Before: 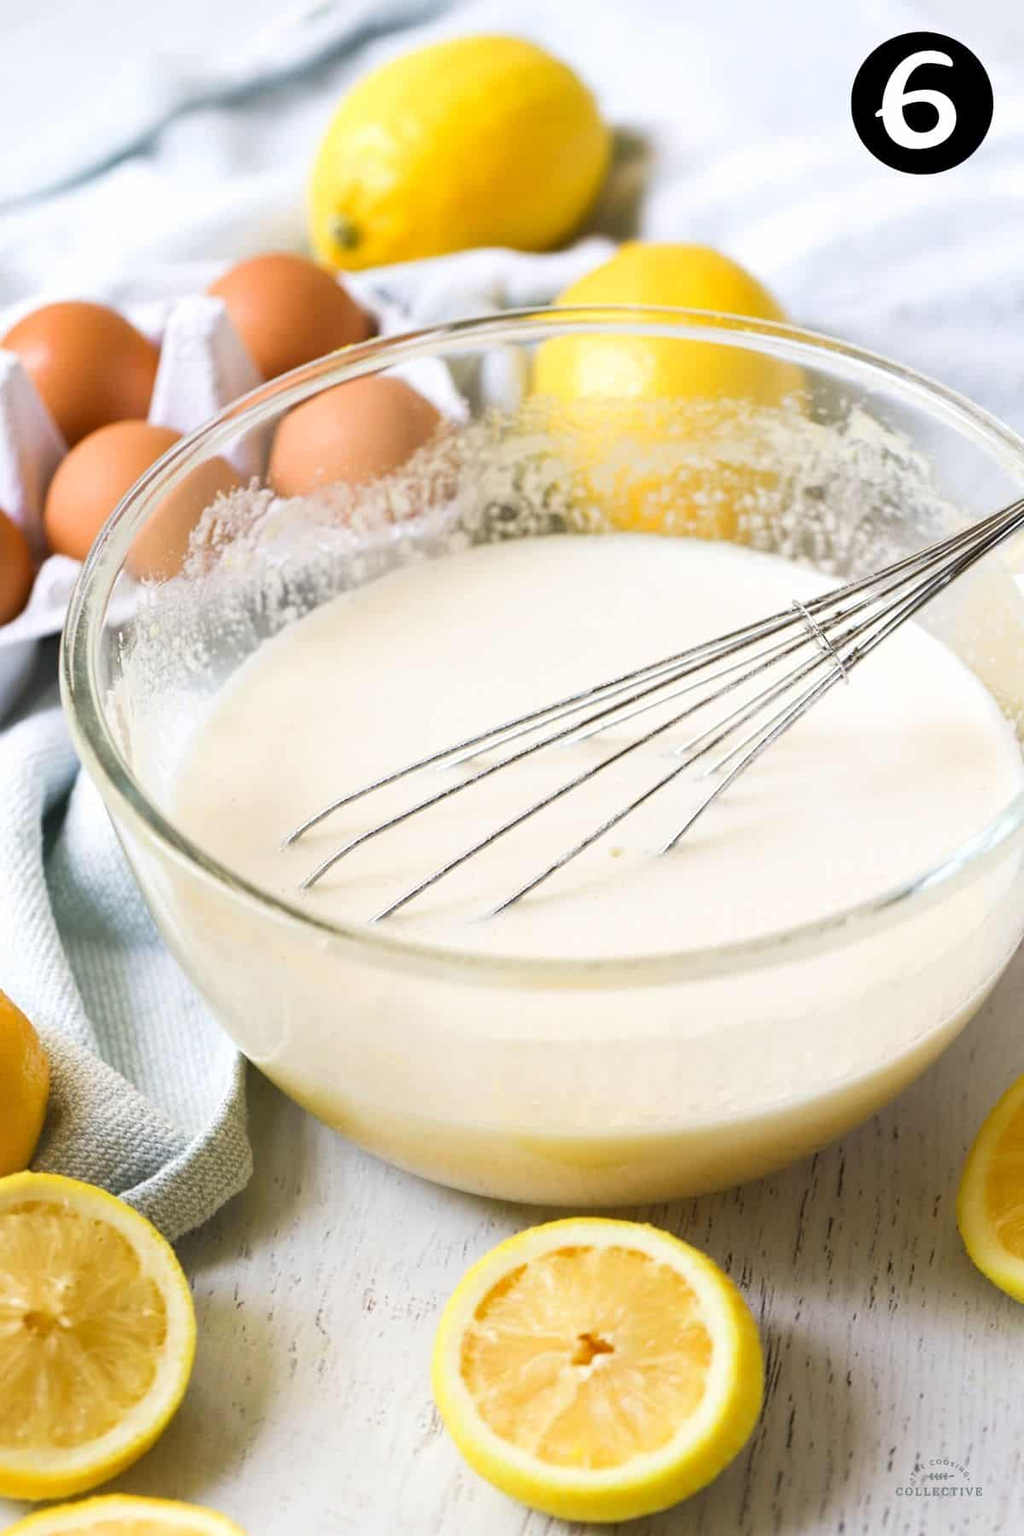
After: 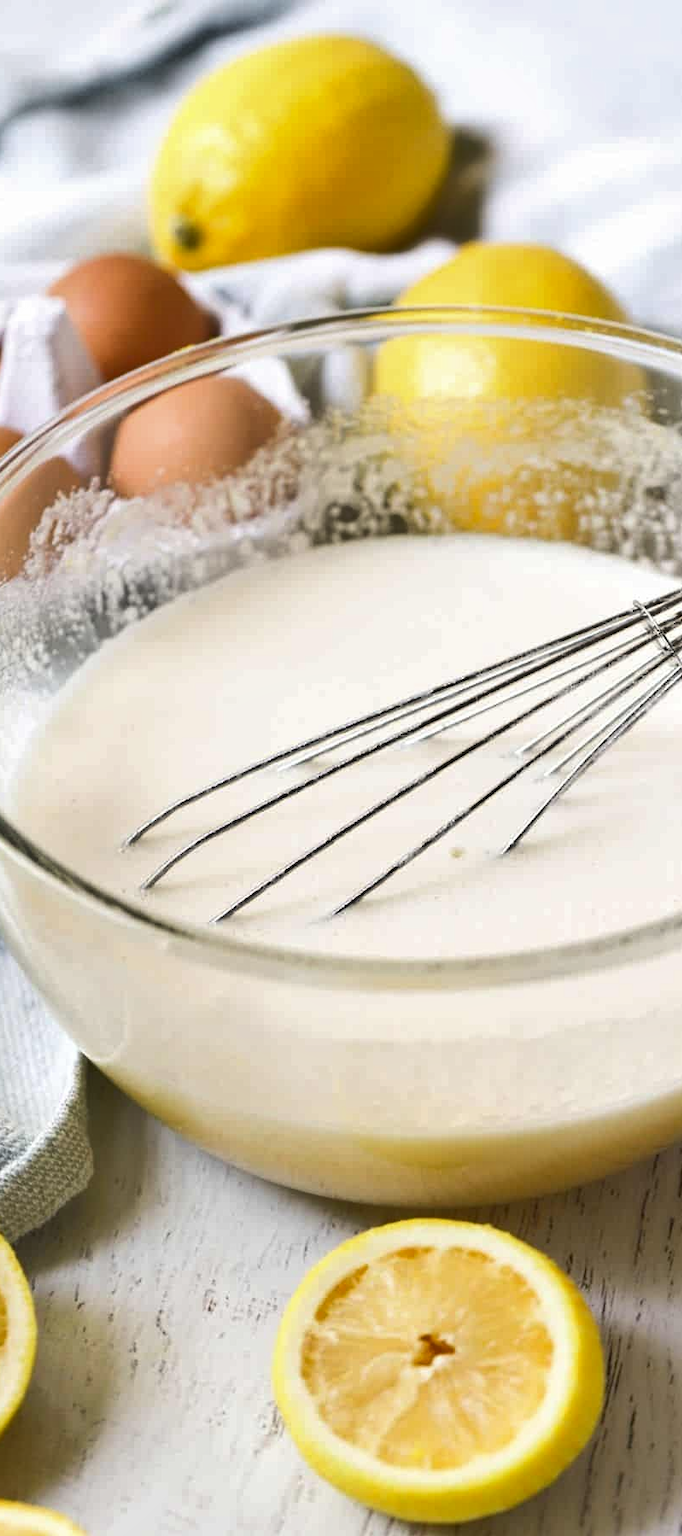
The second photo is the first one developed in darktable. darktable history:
crop and rotate: left 15.61%, right 17.742%
shadows and highlights: highlights color adjustment 0.892%, soften with gaussian
